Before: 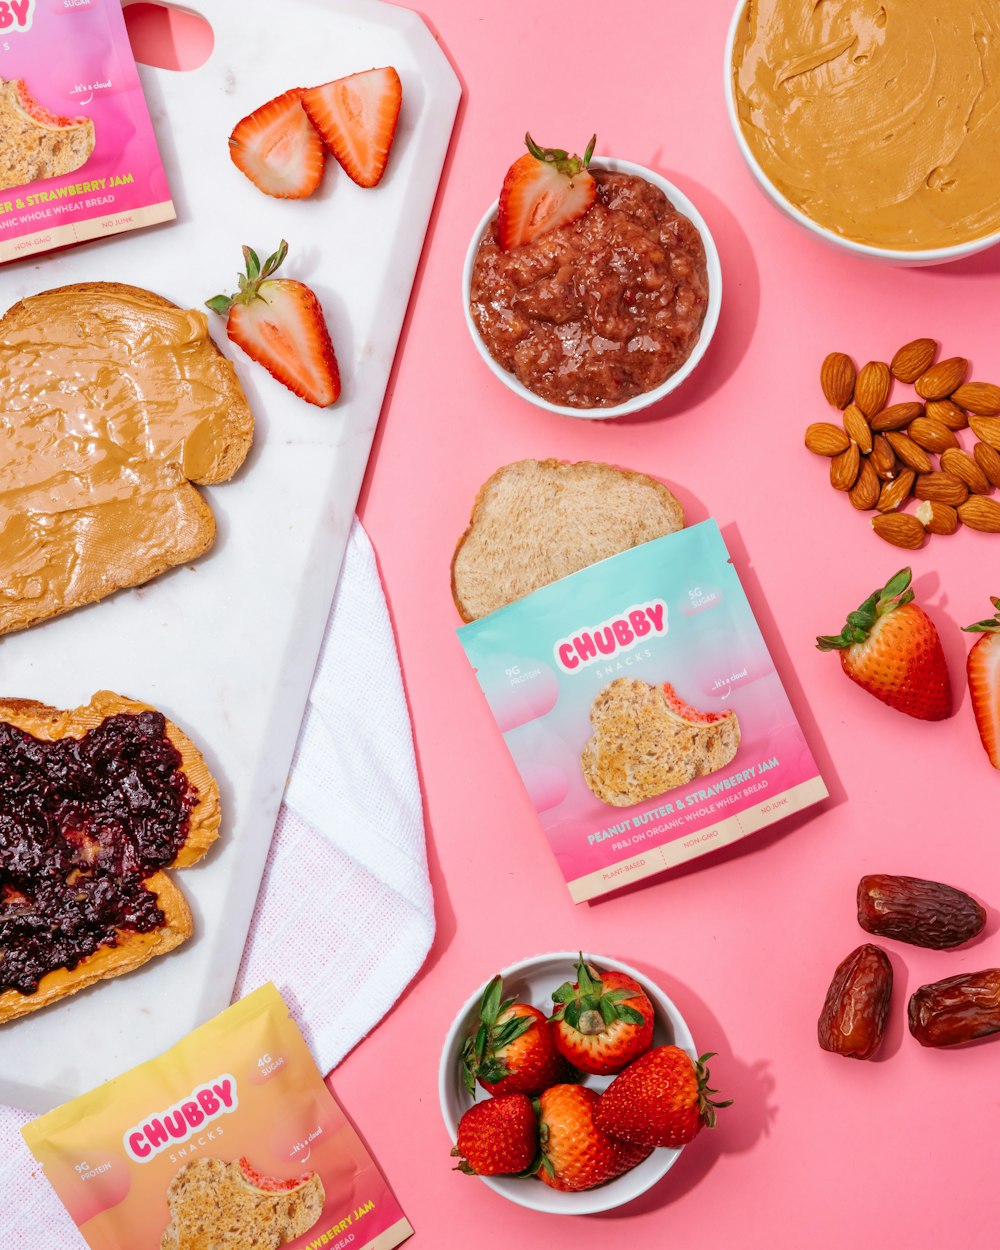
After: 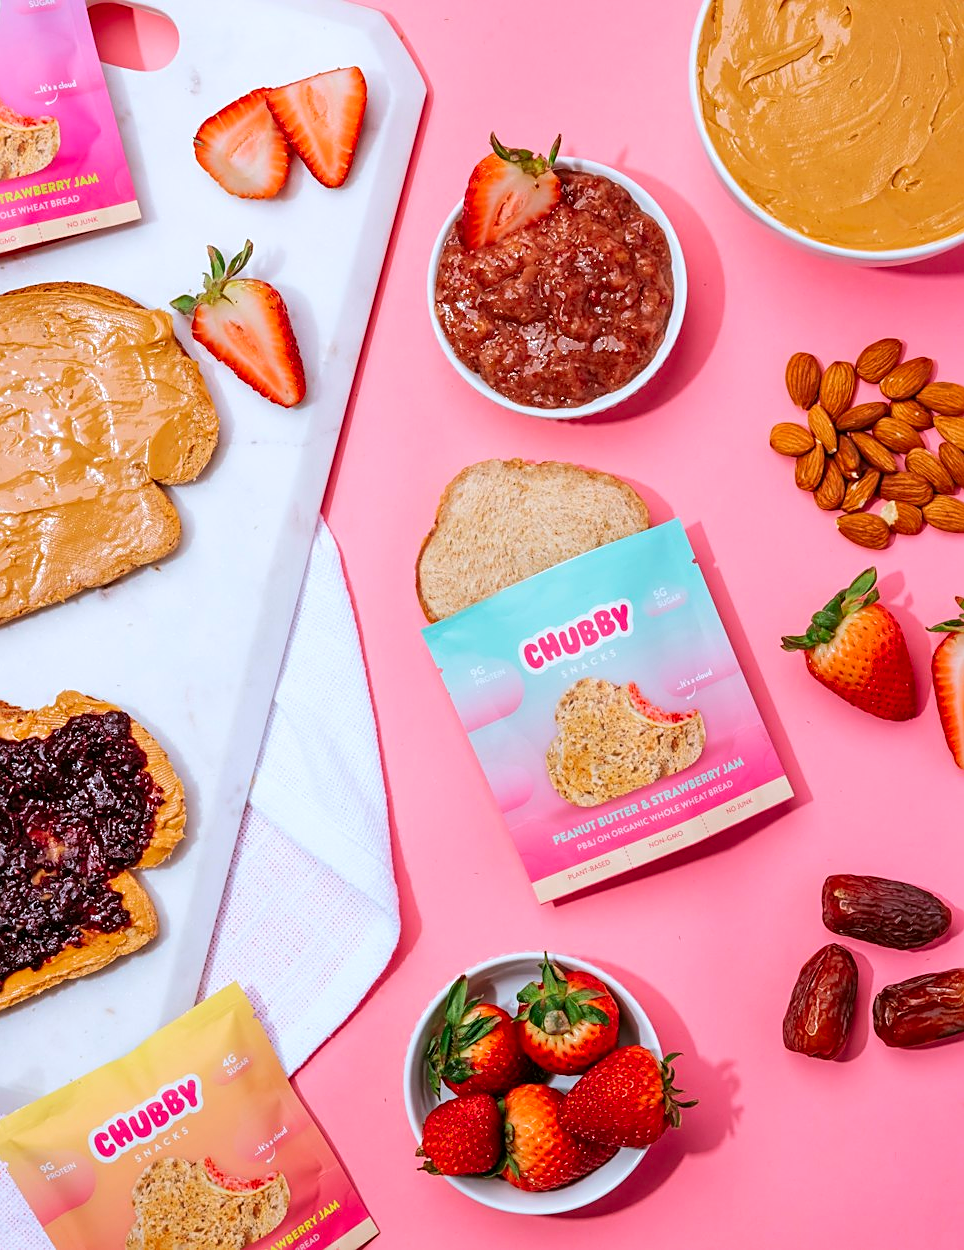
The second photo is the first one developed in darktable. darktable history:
color correction: highlights a* -0.707, highlights b* -9.1
exposure: black level correction 0.001, compensate highlight preservation false
tone equalizer: on, module defaults
contrast brightness saturation: contrast 0.038, saturation 0.157
crop and rotate: left 3.535%
tone curve: curves: ch0 [(0, 0) (0.003, 0.003) (0.011, 0.011) (0.025, 0.025) (0.044, 0.044) (0.069, 0.068) (0.1, 0.099) (0.136, 0.134) (0.177, 0.175) (0.224, 0.222) (0.277, 0.274) (0.335, 0.331) (0.399, 0.395) (0.468, 0.463) (0.543, 0.554) (0.623, 0.632) (0.709, 0.716) (0.801, 0.805) (0.898, 0.9) (1, 1)], color space Lab, linked channels, preserve colors none
sharpen: on, module defaults
